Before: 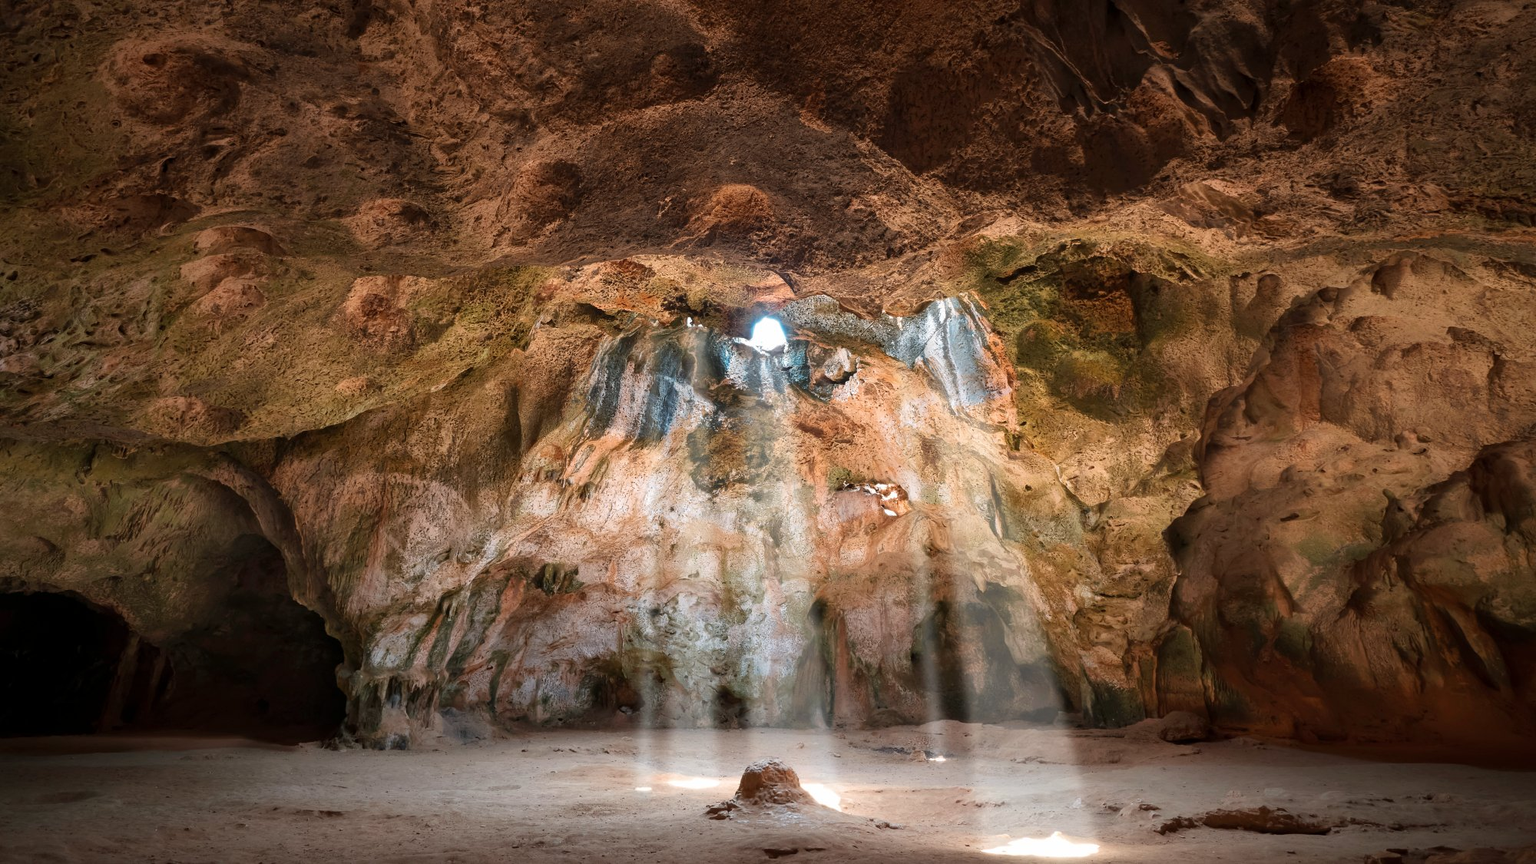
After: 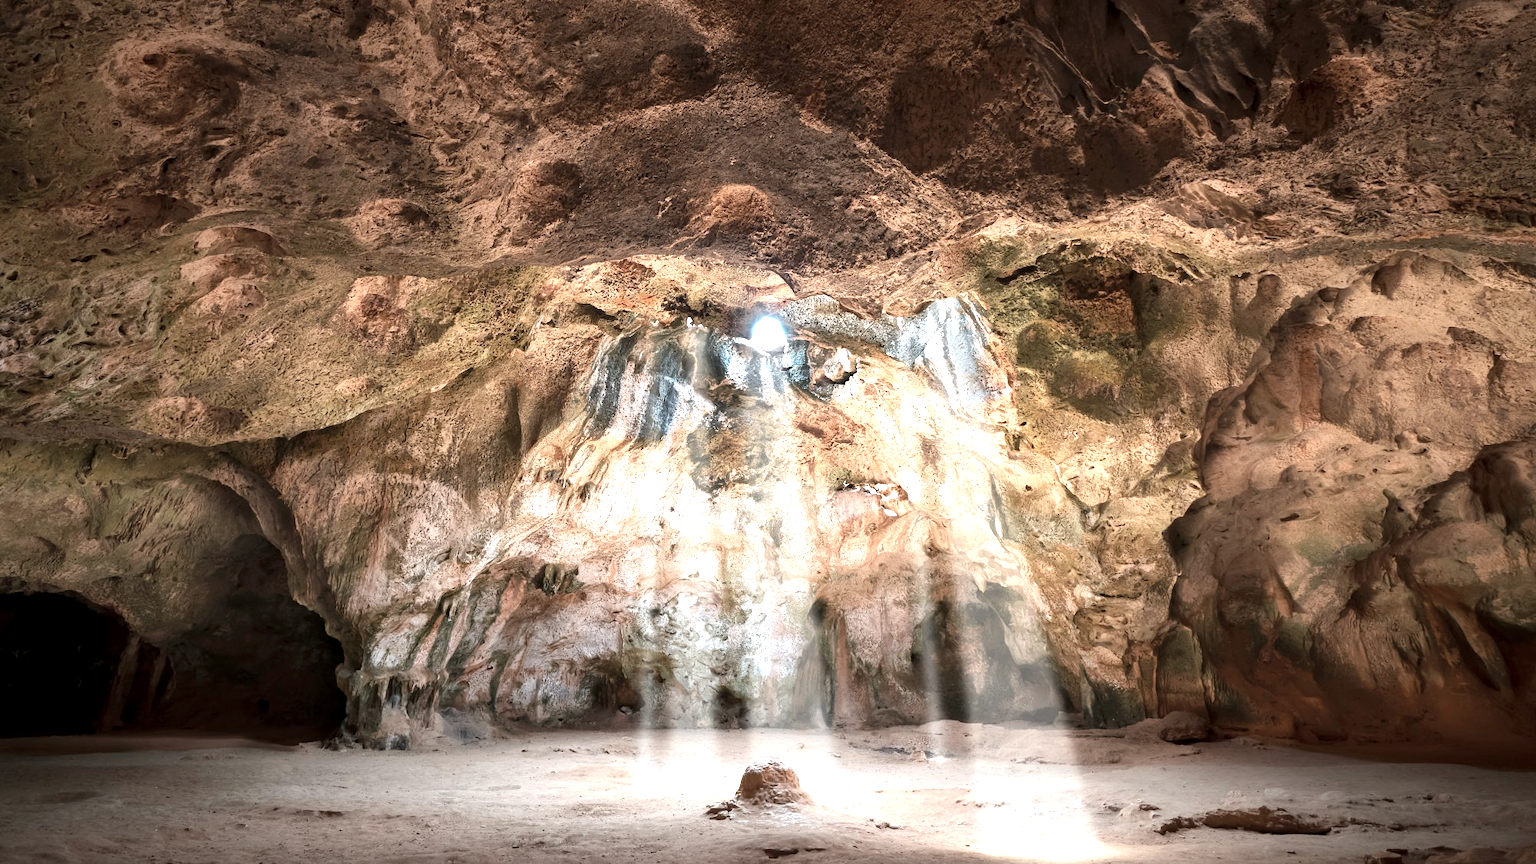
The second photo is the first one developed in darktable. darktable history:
exposure: black level correction 0.001, exposure 1.129 EV, compensate exposure bias true, compensate highlight preservation false
contrast brightness saturation: contrast 0.1, saturation -0.36
